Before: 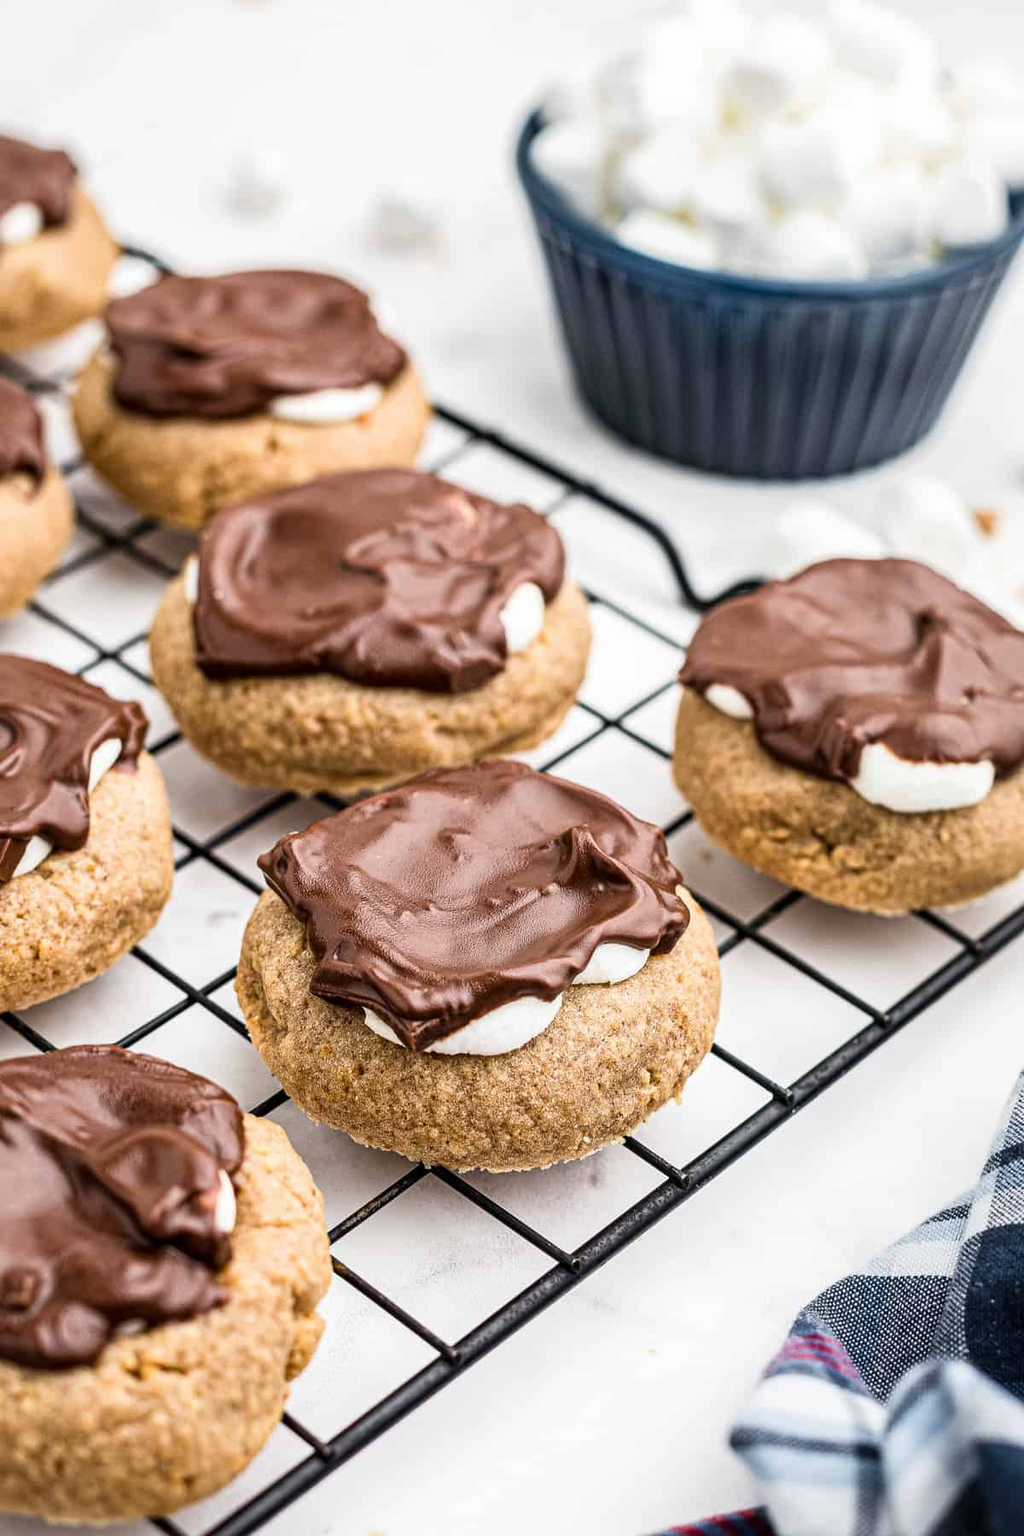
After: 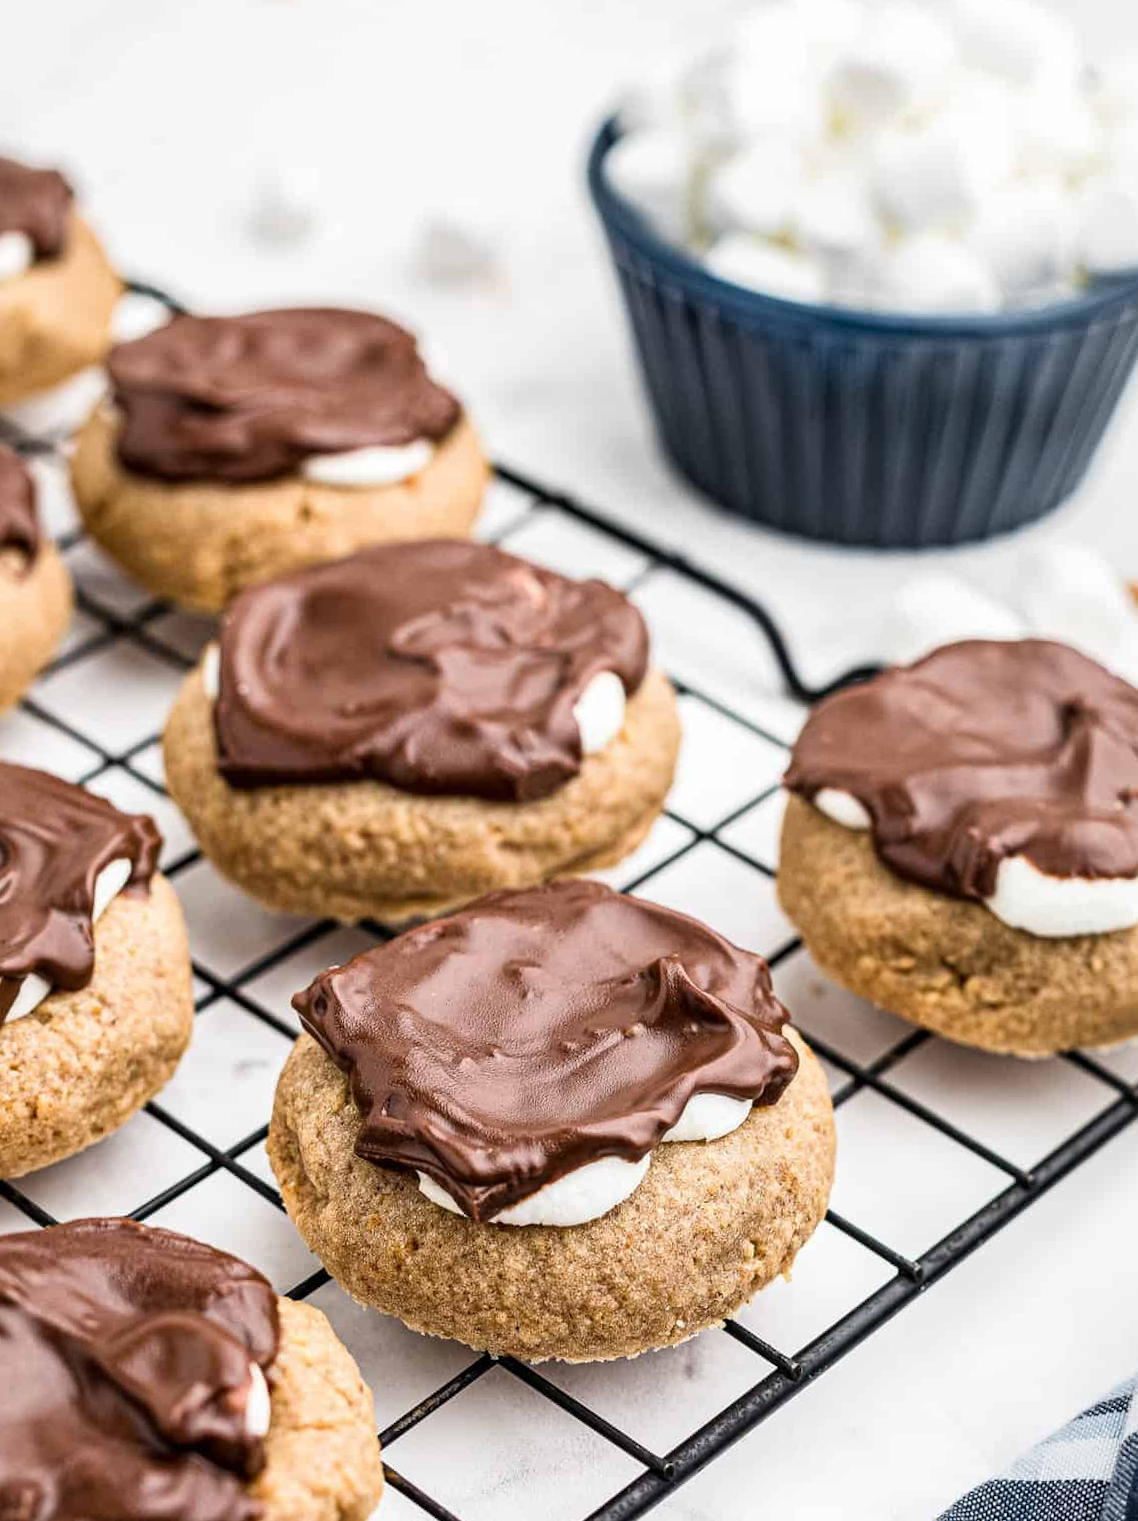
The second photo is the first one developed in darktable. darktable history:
crop and rotate: angle 0.51°, left 0.263%, right 3.556%, bottom 14.319%
